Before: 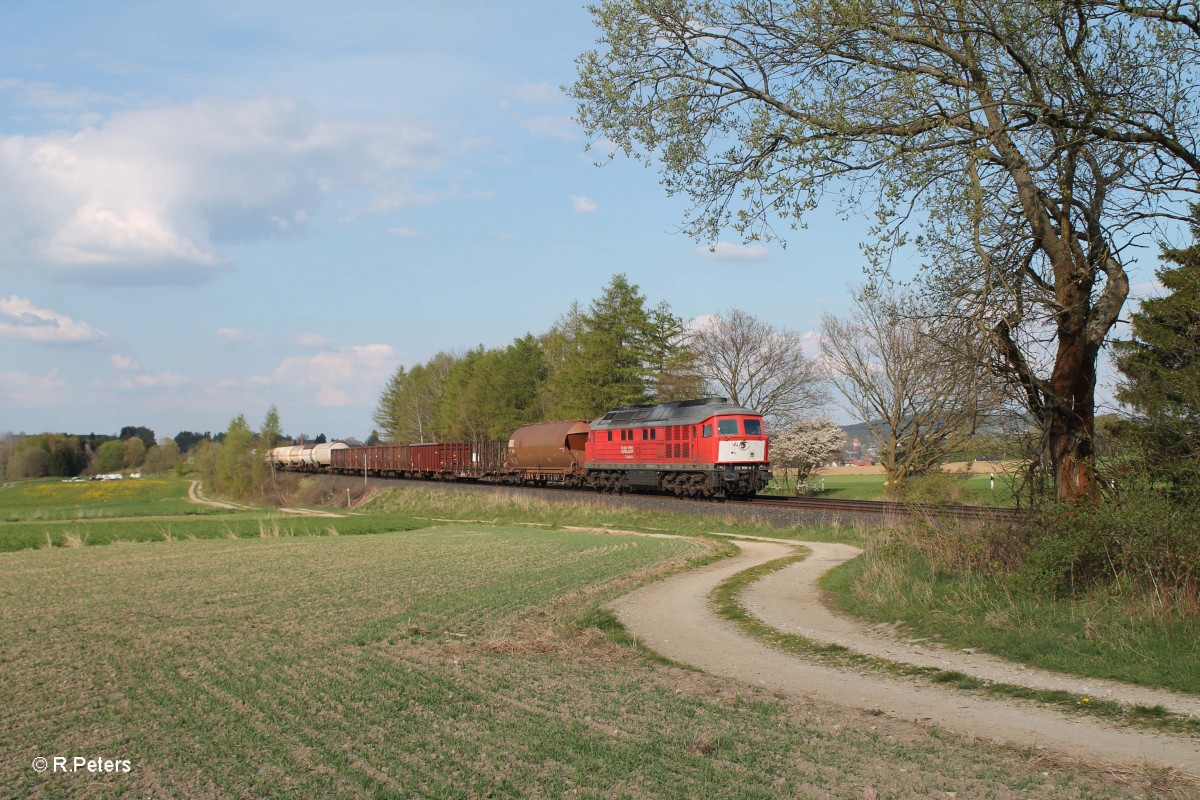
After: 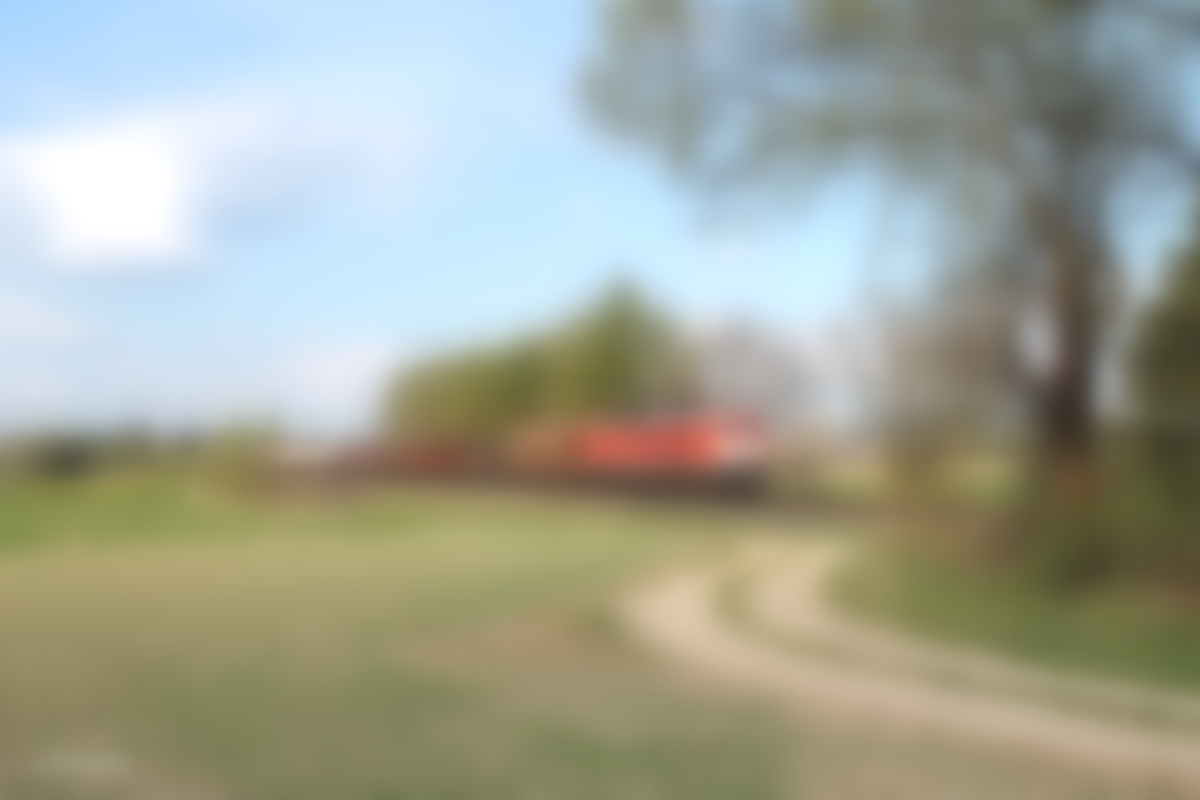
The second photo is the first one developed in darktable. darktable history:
sharpen: on, module defaults
local contrast: highlights 100%, shadows 100%, detail 120%, midtone range 0.2
exposure: black level correction -0.002, exposure 0.54 EV, compensate highlight preservation false
lowpass: radius 16, unbound 0
